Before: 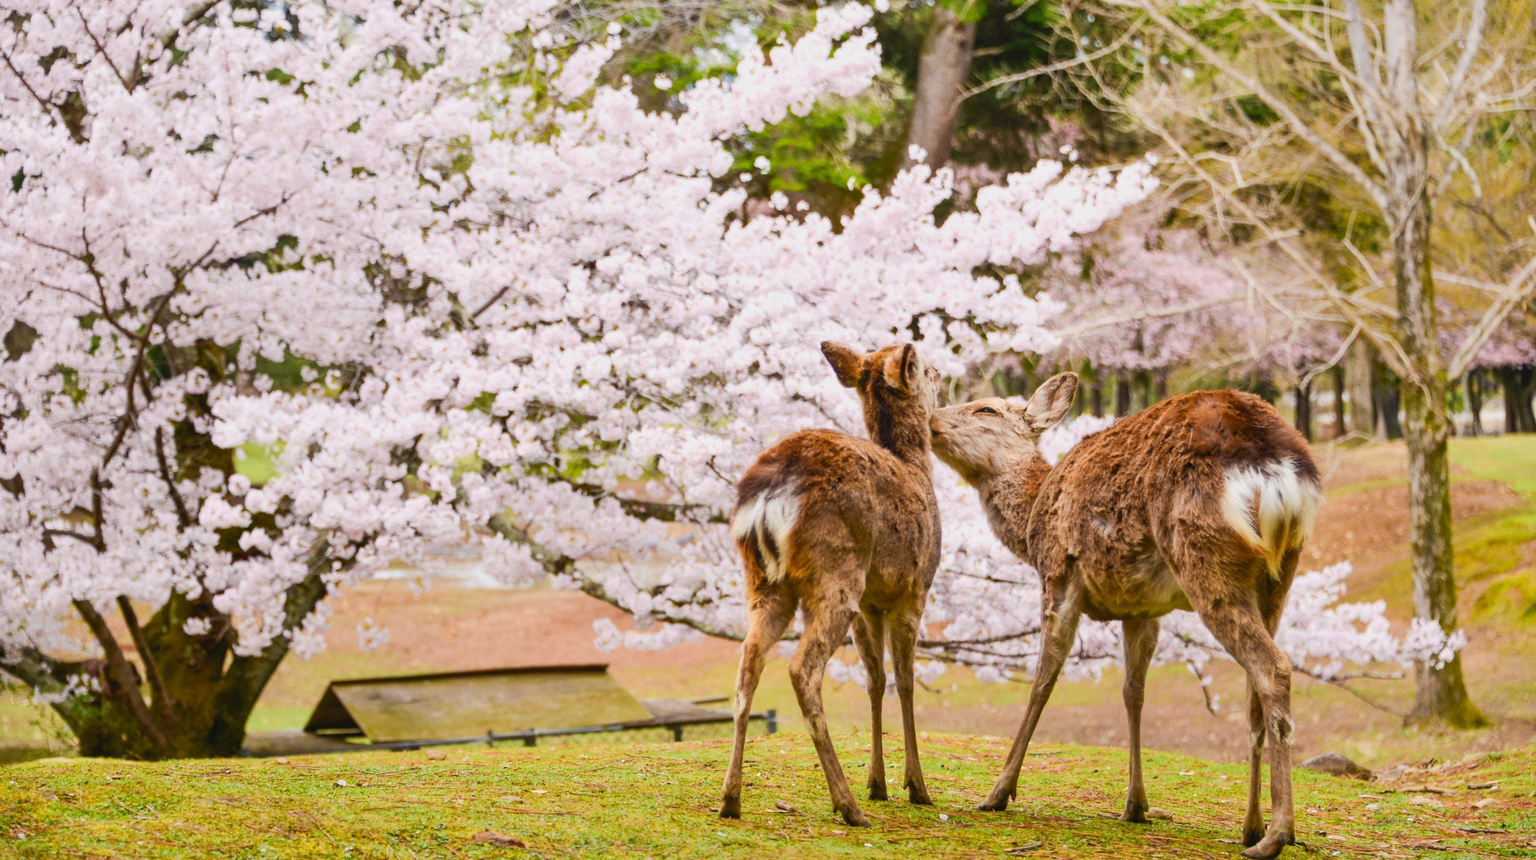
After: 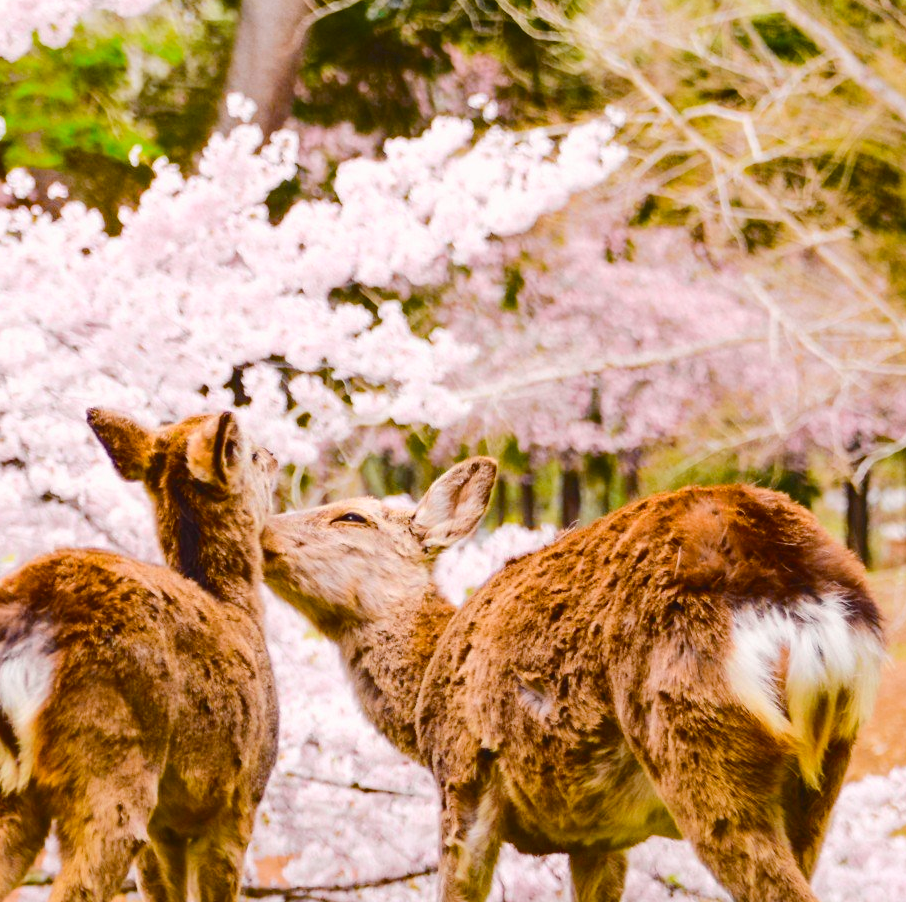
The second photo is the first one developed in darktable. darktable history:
tone curve: curves: ch0 [(0, 0.032) (0.094, 0.08) (0.265, 0.208) (0.41, 0.417) (0.485, 0.524) (0.638, 0.673) (0.845, 0.828) (0.994, 0.964)]; ch1 [(0, 0) (0.161, 0.092) (0.37, 0.302) (0.437, 0.456) (0.469, 0.482) (0.498, 0.504) (0.576, 0.583) (0.644, 0.638) (0.725, 0.765) (1, 1)]; ch2 [(0, 0) (0.352, 0.403) (0.45, 0.469) (0.502, 0.504) (0.54, 0.521) (0.589, 0.576) (1, 1)], color space Lab, independent channels, preserve colors none
exposure: black level correction 0, exposure 0.3 EV, compensate highlight preservation false
color balance rgb: perceptual saturation grading › global saturation 35%, perceptual saturation grading › highlights -30%, perceptual saturation grading › shadows 35%, perceptual brilliance grading › global brilliance 3%, perceptual brilliance grading › highlights -3%, perceptual brilliance grading › shadows 3%
crop and rotate: left 49.936%, top 10.094%, right 13.136%, bottom 24.256%
